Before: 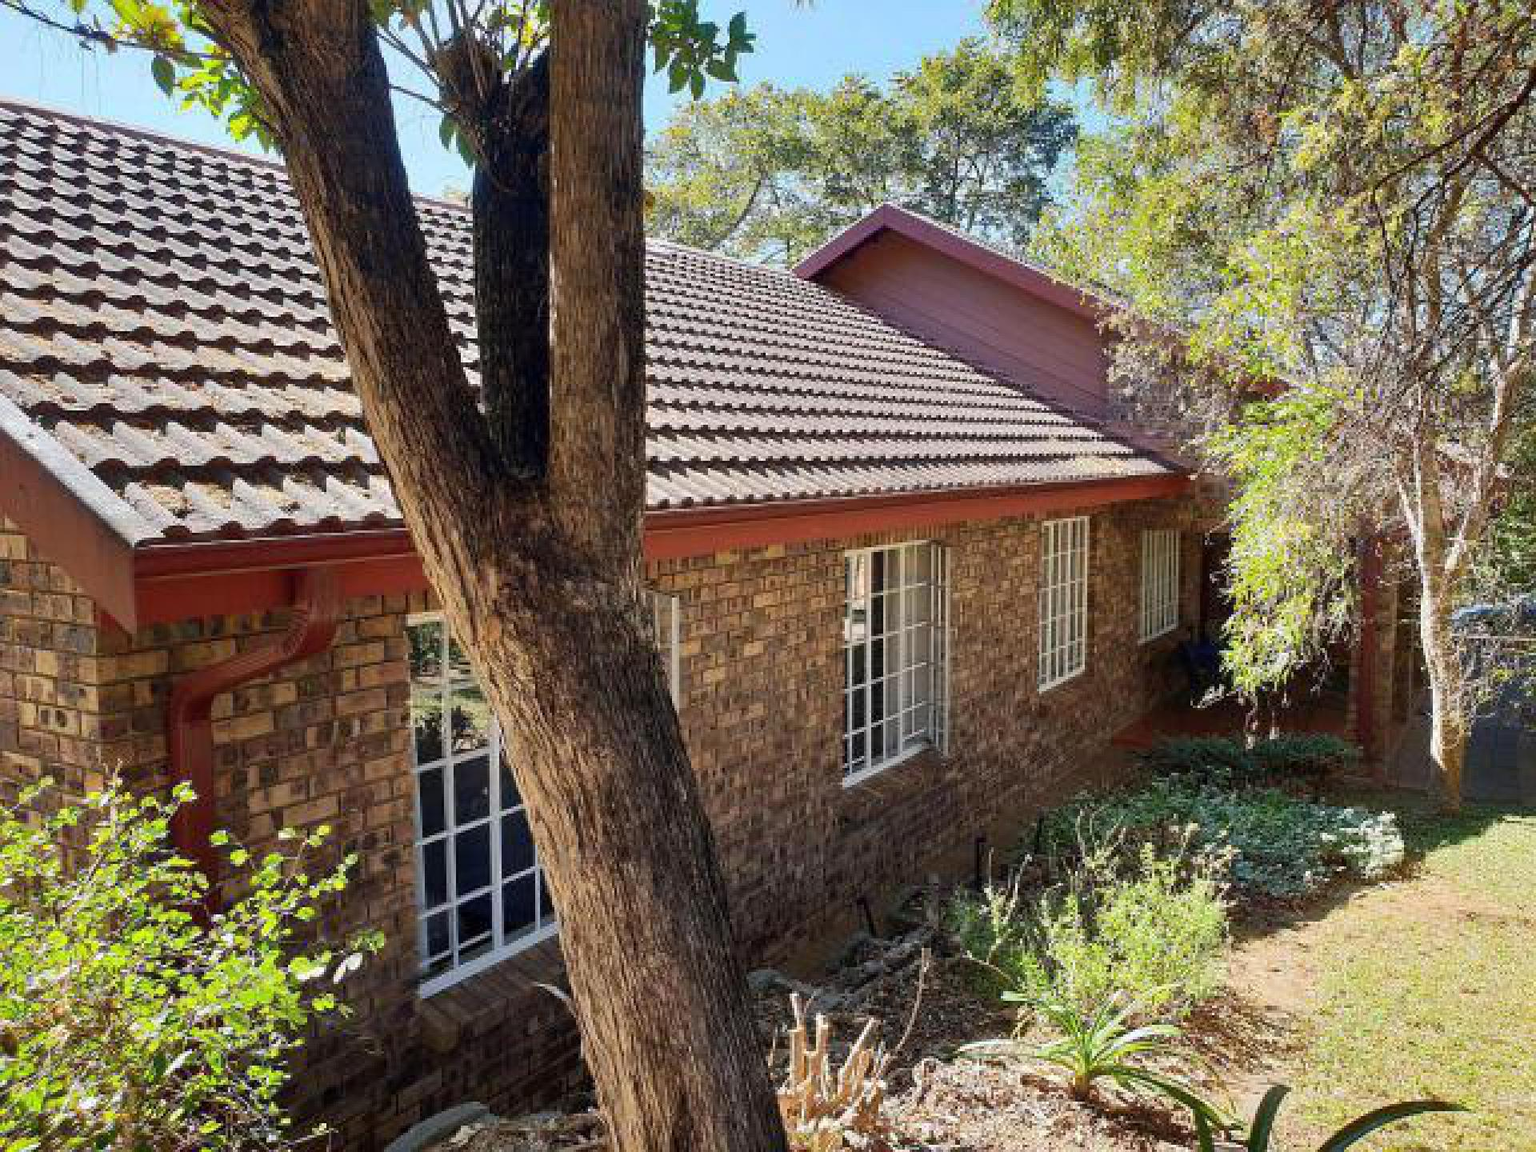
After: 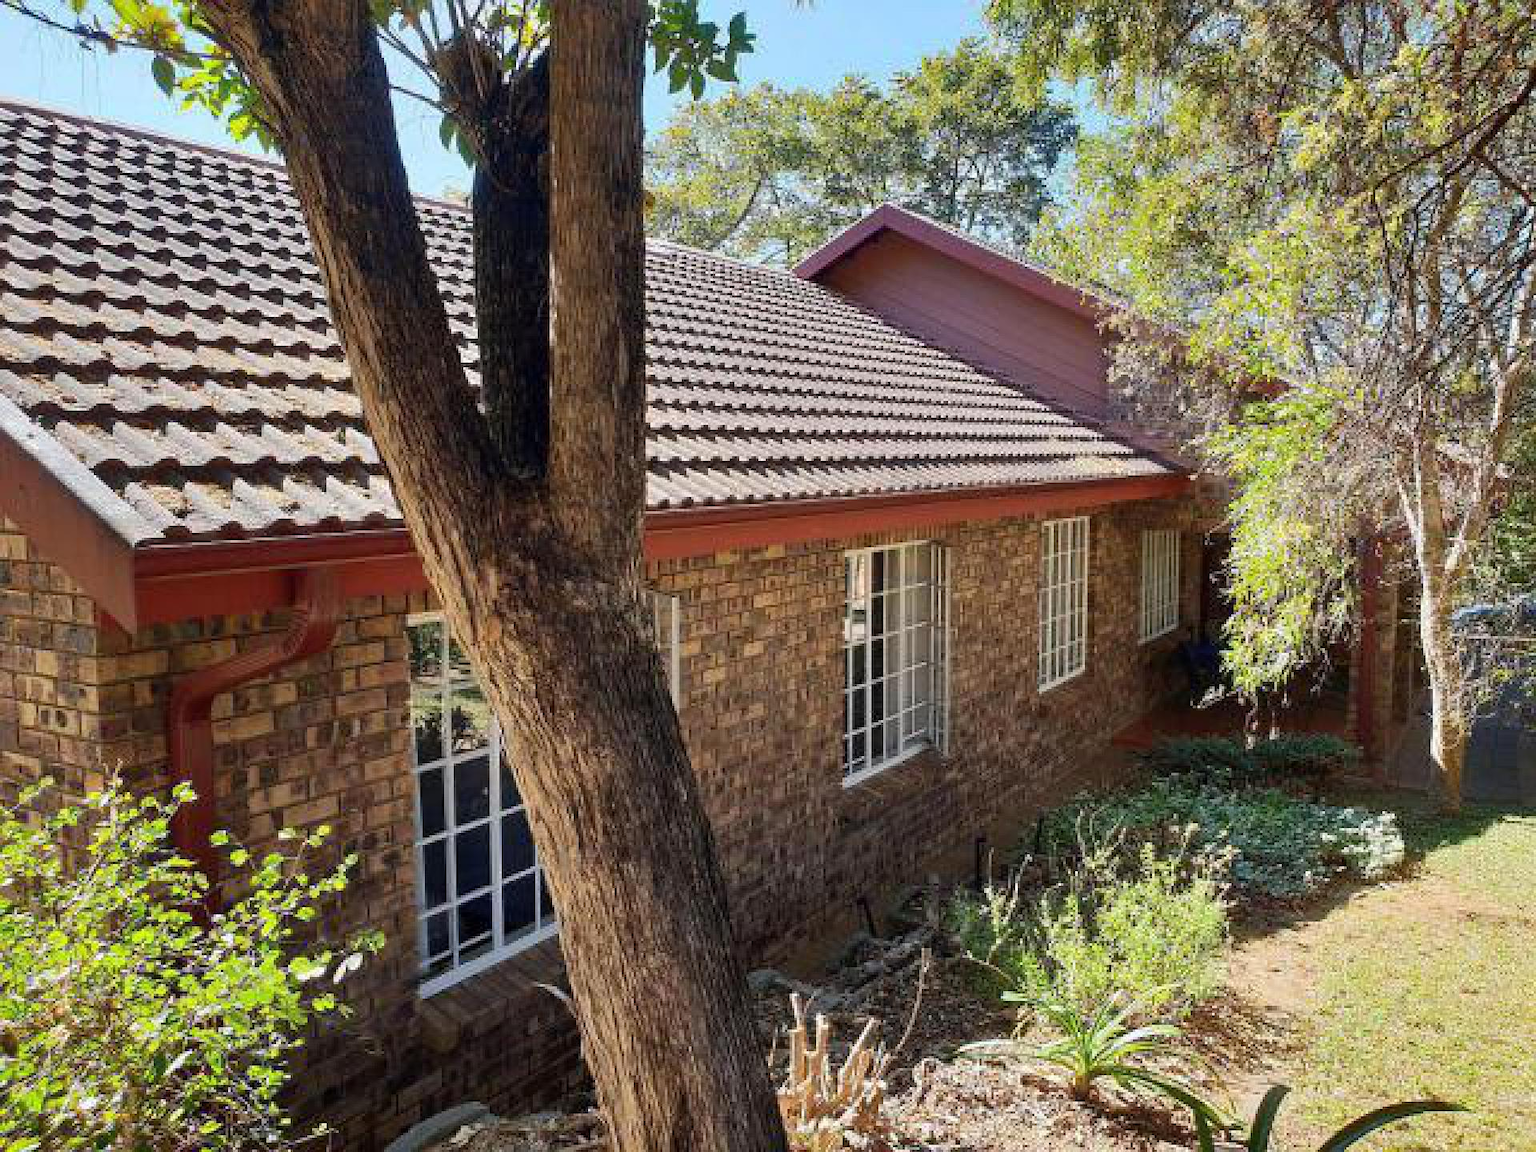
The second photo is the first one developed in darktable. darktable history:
exposure: compensate highlight preservation false
white balance: red 1, blue 1
